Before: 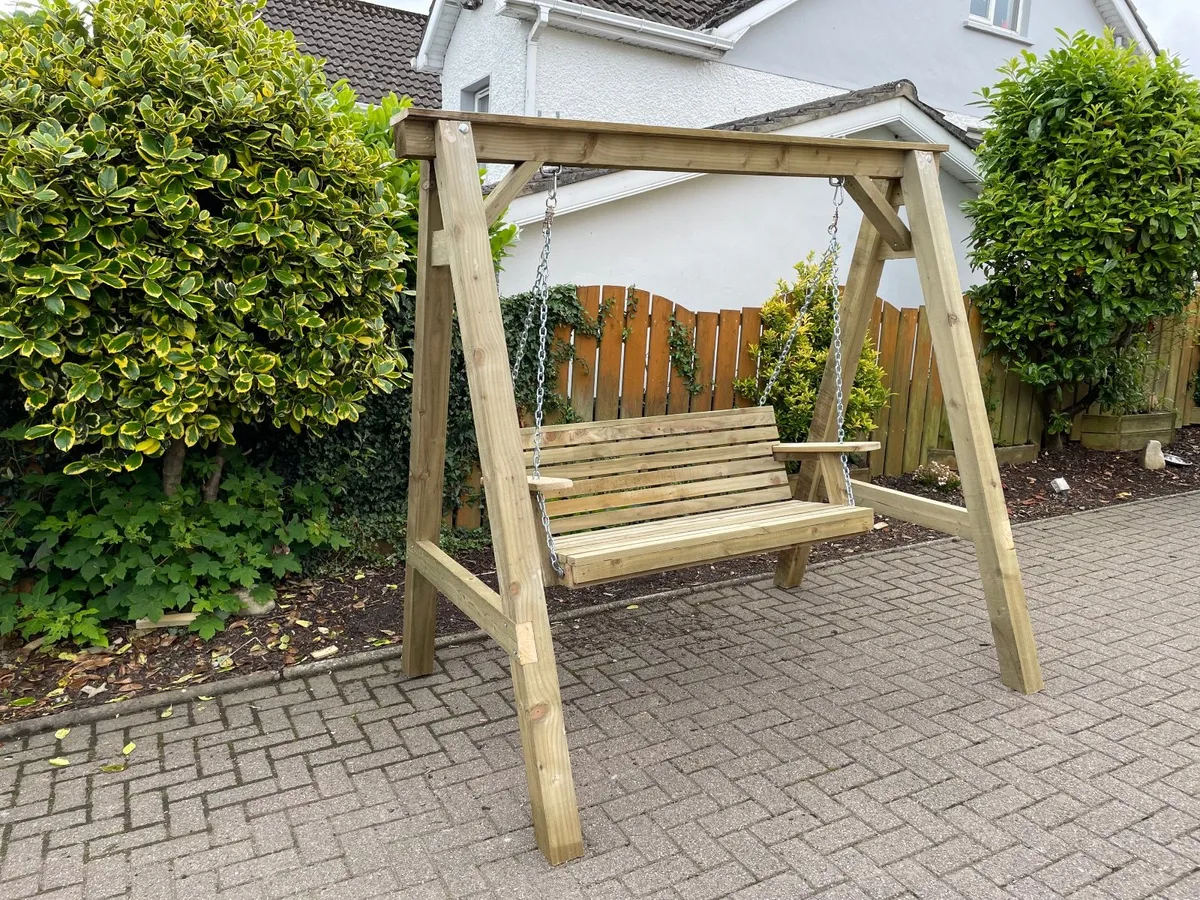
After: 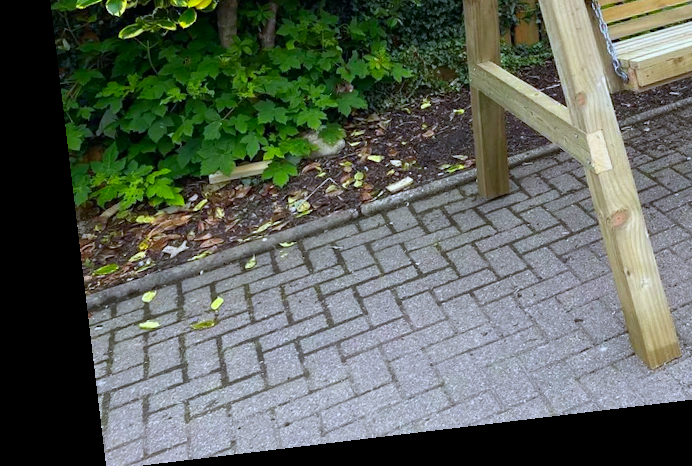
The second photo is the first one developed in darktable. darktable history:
rotate and perspective: rotation -6.83°, automatic cropping off
color zones: curves: ch0 [(0, 0.613) (0.01, 0.613) (0.245, 0.448) (0.498, 0.529) (0.642, 0.665) (0.879, 0.777) (0.99, 0.613)]; ch1 [(0, 0) (0.143, 0) (0.286, 0) (0.429, 0) (0.571, 0) (0.714, 0) (0.857, 0)], mix -138.01%
crop and rotate: top 54.778%, right 46.61%, bottom 0.159%
white balance: red 0.926, green 1.003, blue 1.133
